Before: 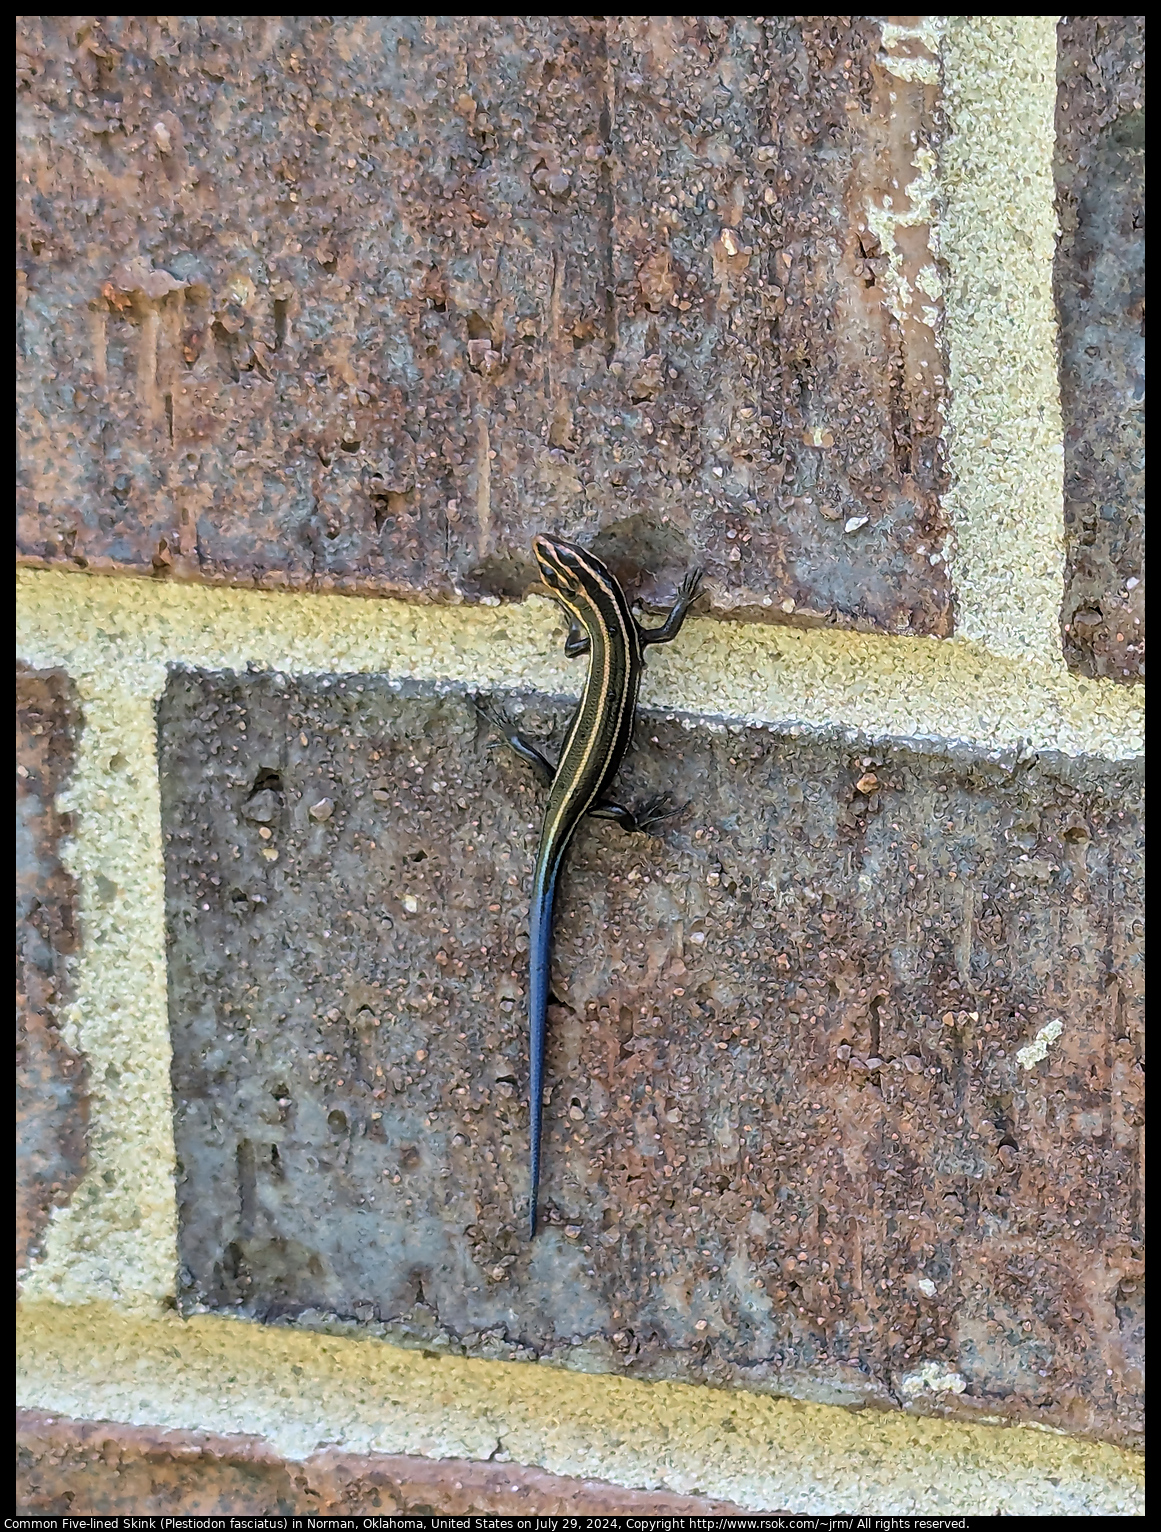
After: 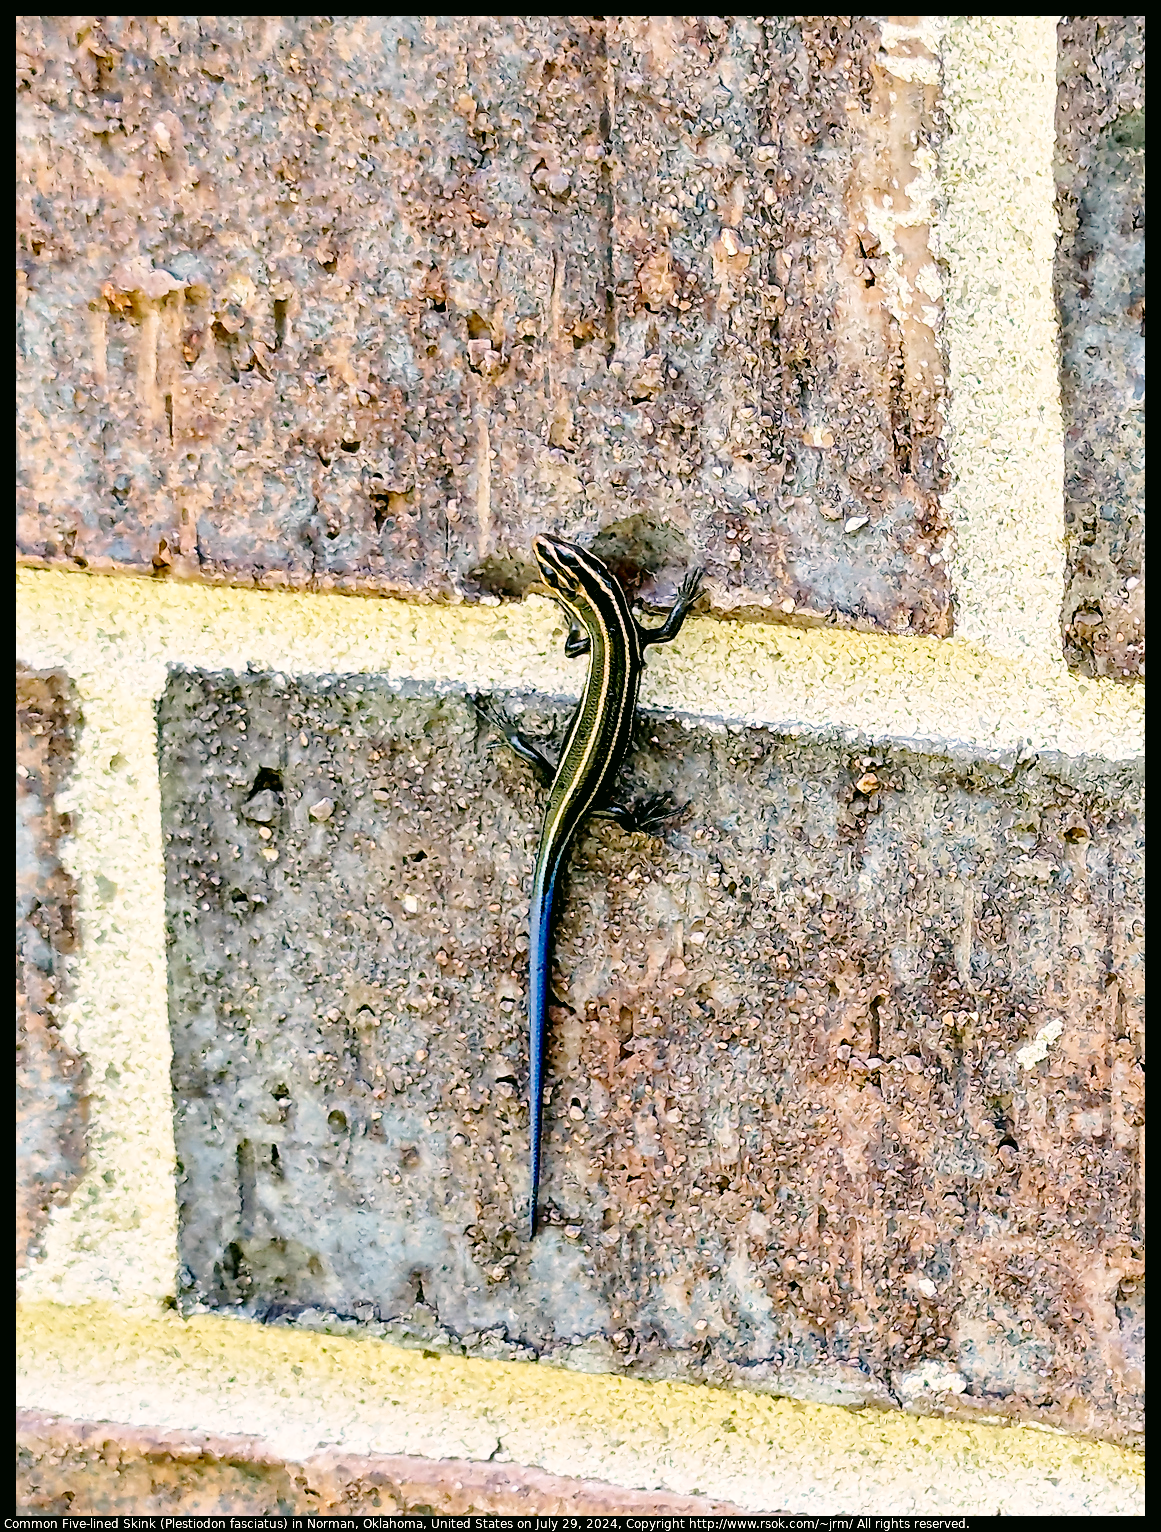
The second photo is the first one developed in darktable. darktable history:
base curve: curves: ch0 [(0, 0) (0.028, 0.03) (0.121, 0.232) (0.46, 0.748) (0.859, 0.968) (1, 1)], preserve colors none
exposure: black level correction 0.025, exposure 0.182 EV, compensate highlight preservation false
color correction: highlights a* 4.02, highlights b* 4.98, shadows a* -7.55, shadows b* 4.98
